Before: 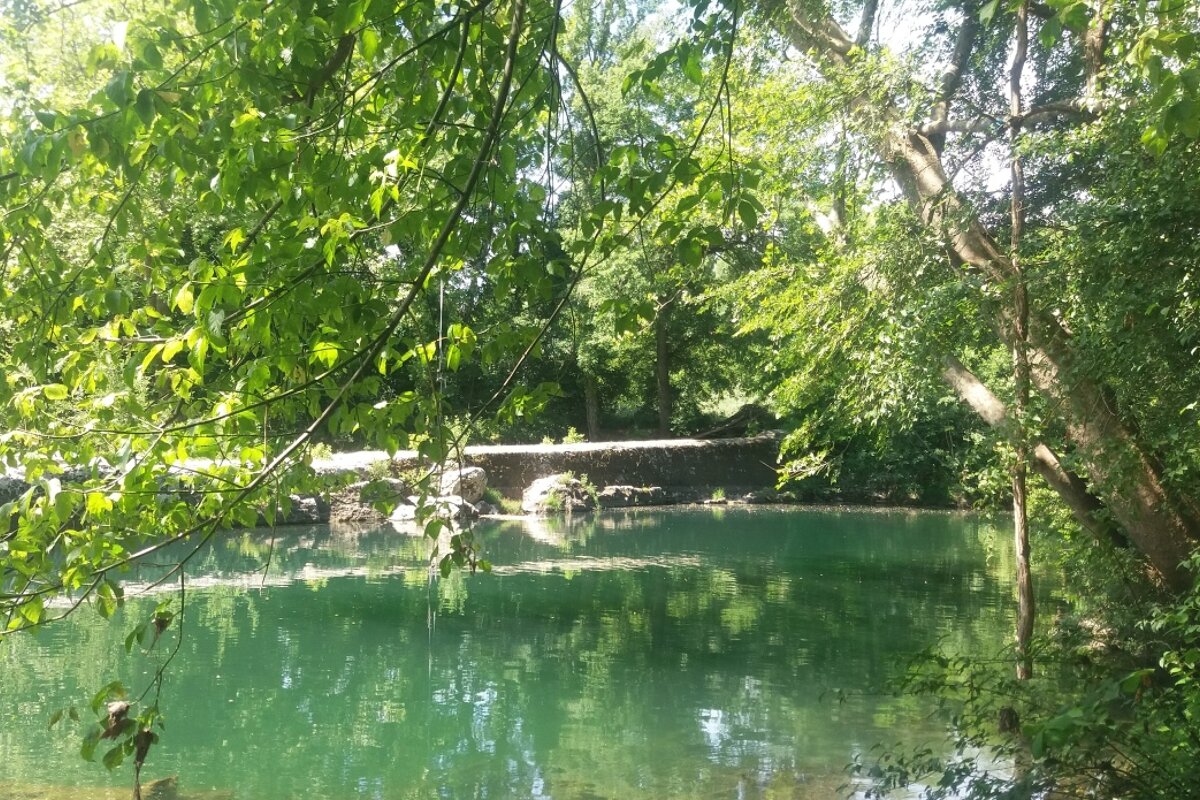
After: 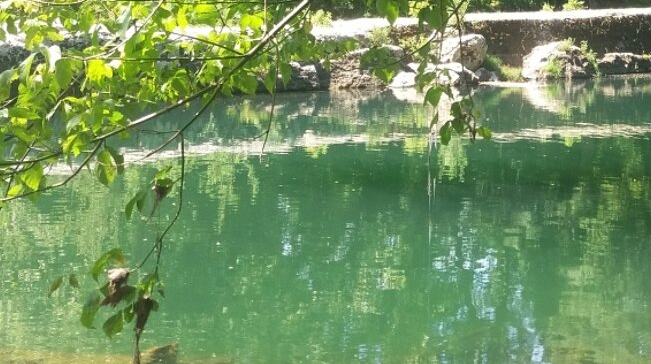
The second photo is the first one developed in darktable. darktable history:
crop and rotate: top 54.244%, right 45.694%, bottom 0.171%
